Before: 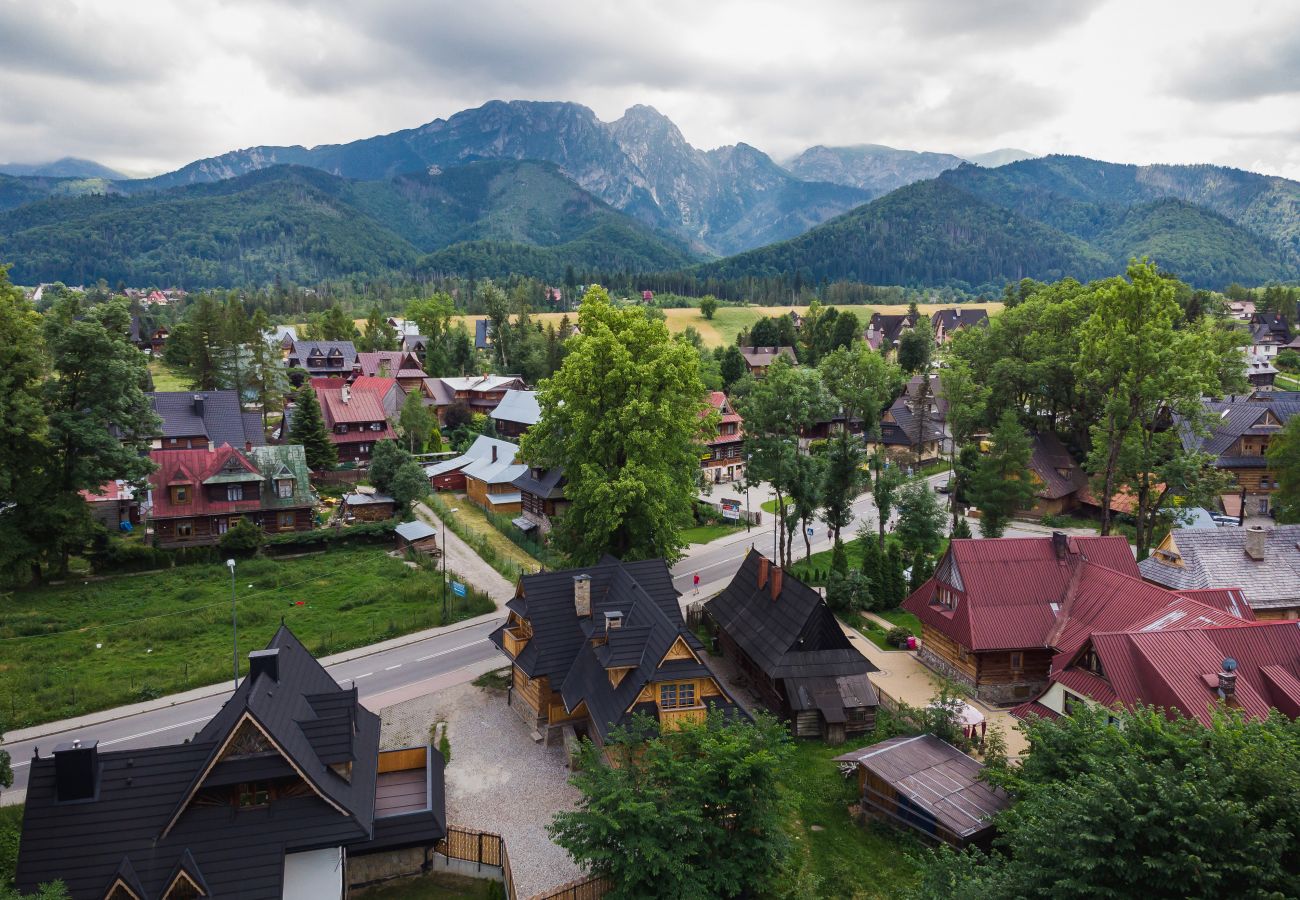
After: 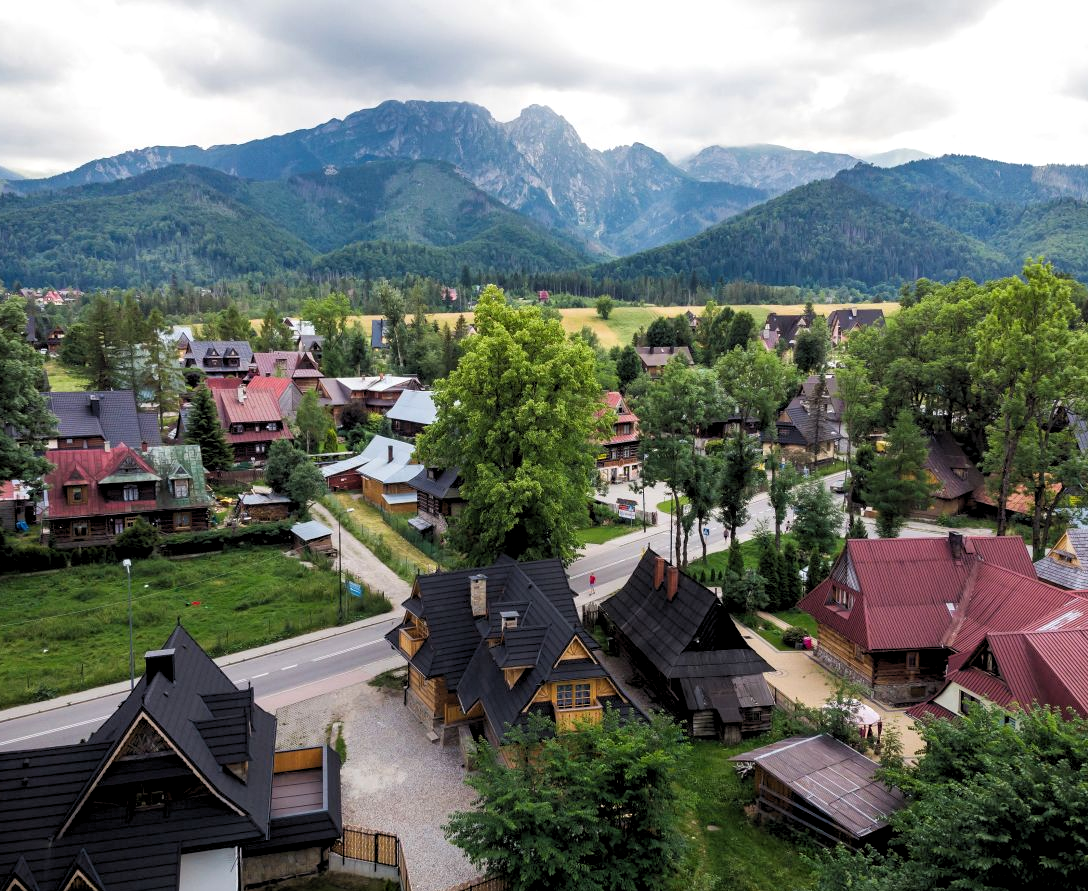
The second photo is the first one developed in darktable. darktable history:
crop: left 8.026%, right 7.374%
shadows and highlights: radius 331.84, shadows 53.55, highlights -100, compress 94.63%, highlights color adjustment 73.23%, soften with gaussian
rgb levels: levels [[0.01, 0.419, 0.839], [0, 0.5, 1], [0, 0.5, 1]]
